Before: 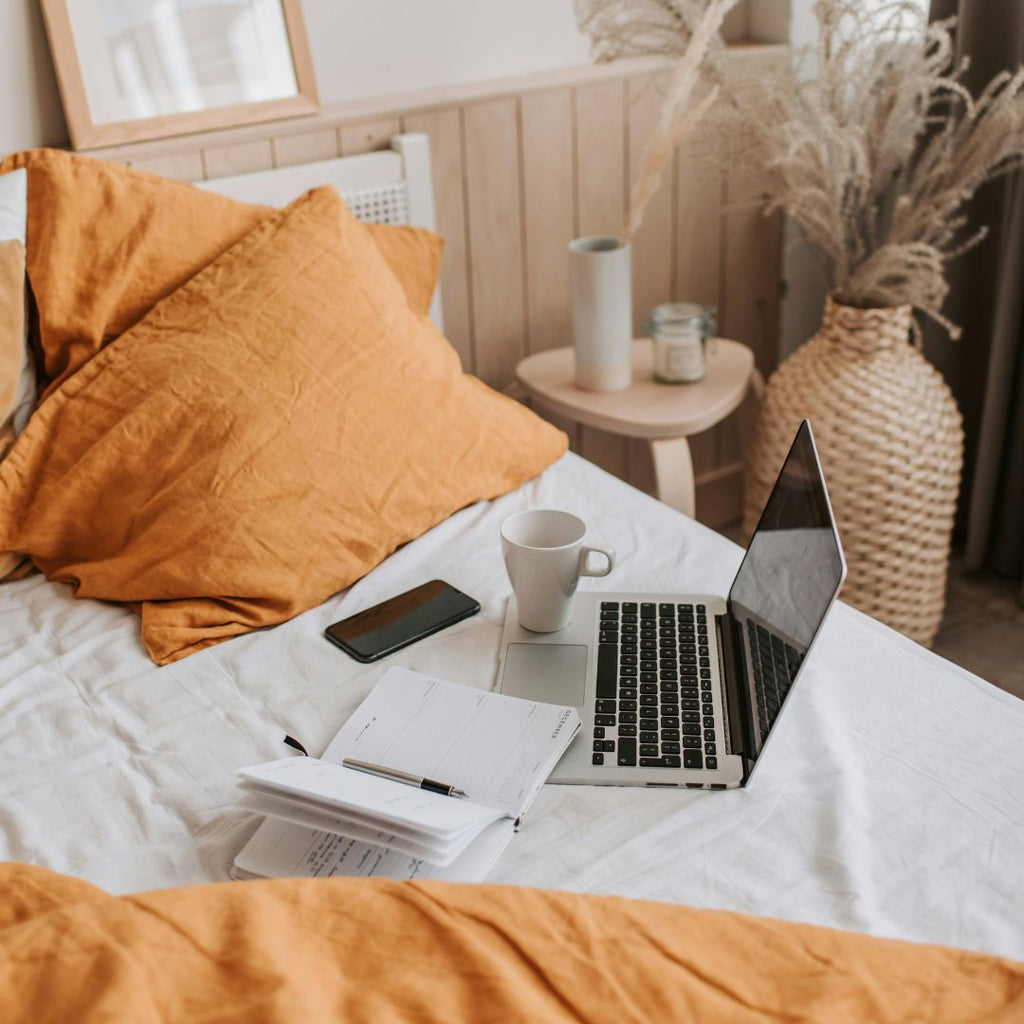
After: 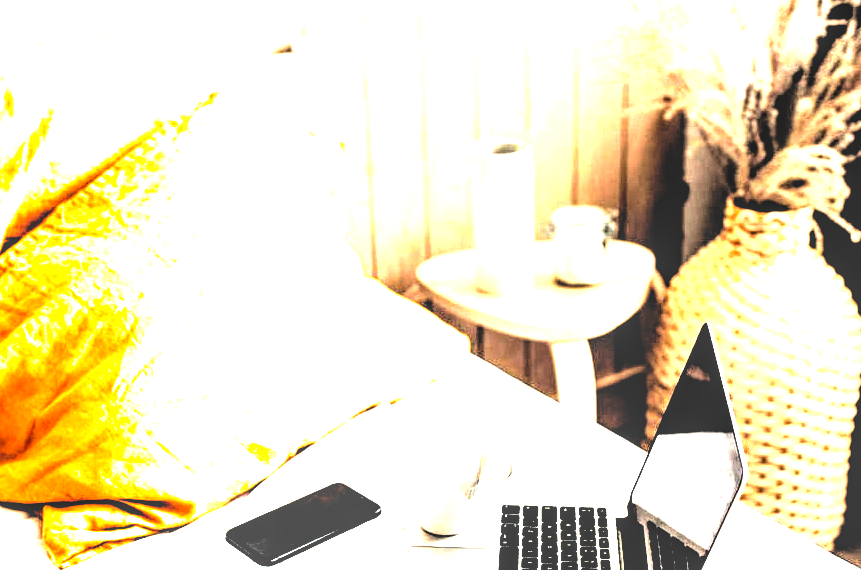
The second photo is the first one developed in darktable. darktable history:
color balance rgb: highlights gain › chroma 3.064%, highlights gain › hue 73.21°, global offset › chroma 0.099%, global offset › hue 250.8°, perceptual saturation grading › global saturation 24.941%, perceptual brilliance grading › global brilliance 12.492%, perceptual brilliance grading › highlights 15.272%, global vibrance 35.226%, contrast 10.059%
levels: black 0.035%, levels [0, 0.281, 0.562]
filmic rgb: middle gray luminance 13.62%, black relative exposure -1.87 EV, white relative exposure 3.12 EV, target black luminance 0%, hardness 1.82, latitude 59.14%, contrast 1.736, highlights saturation mix 4.61%, shadows ↔ highlights balance -37.31%
crop and rotate: left 9.695%, top 9.518%, right 6.205%, bottom 34.761%
local contrast: on, module defaults
